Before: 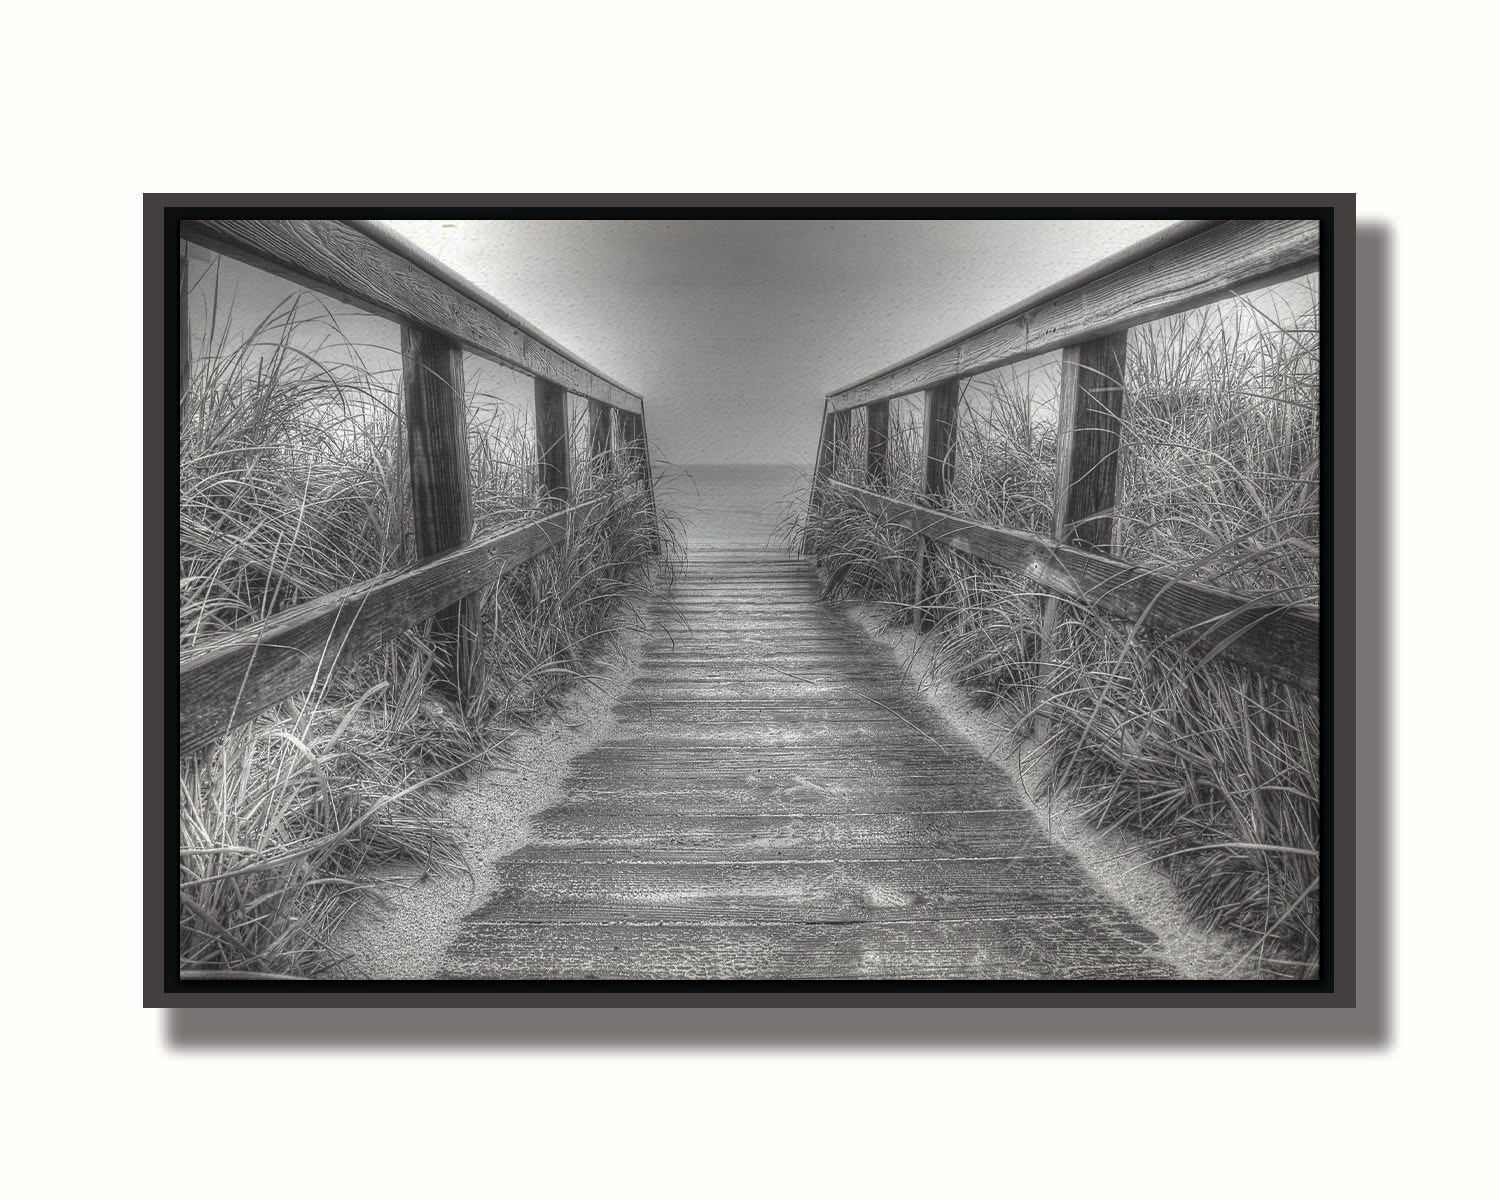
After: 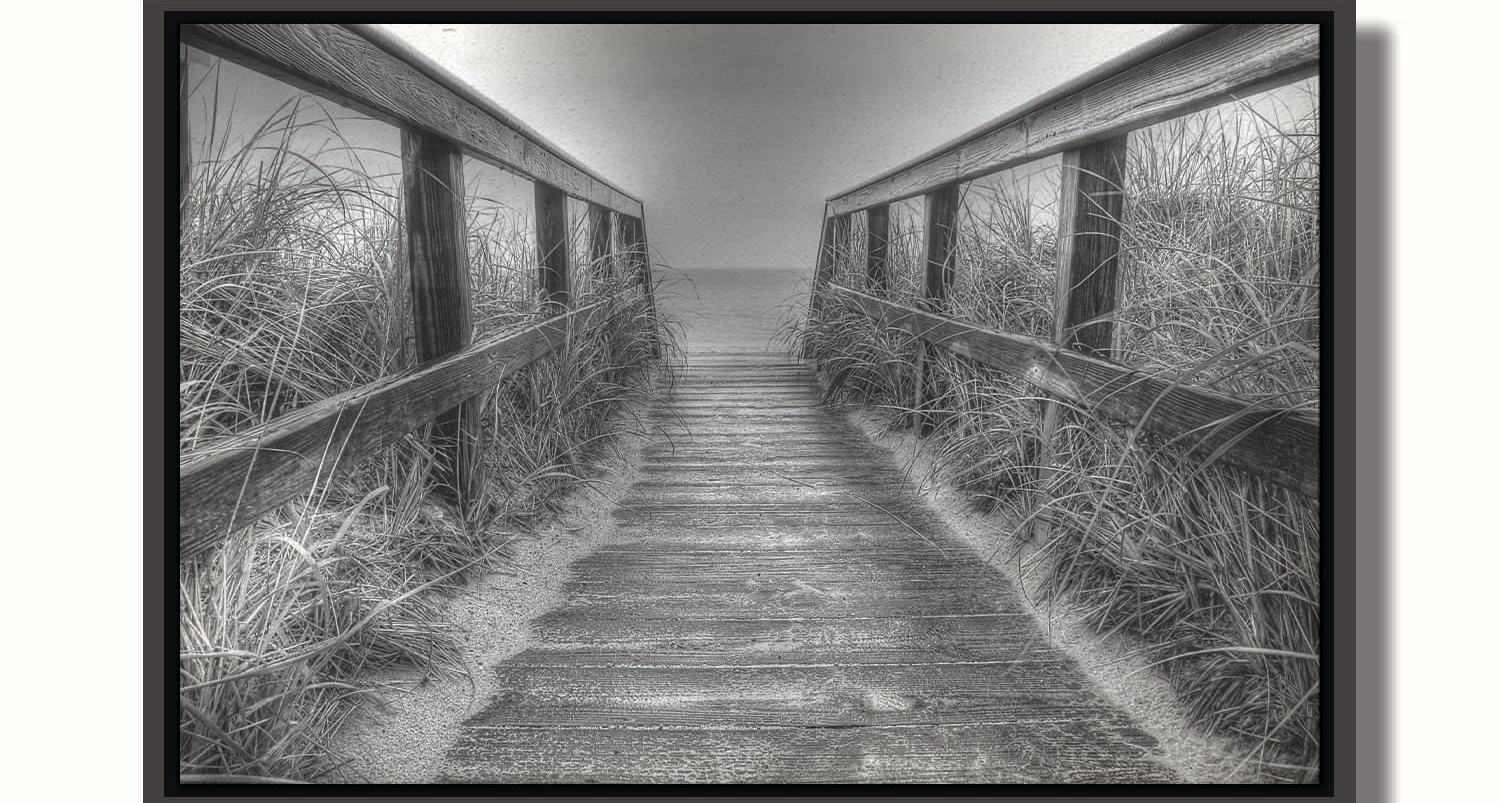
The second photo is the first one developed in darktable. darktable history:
crop: top 16.38%, bottom 16.677%
